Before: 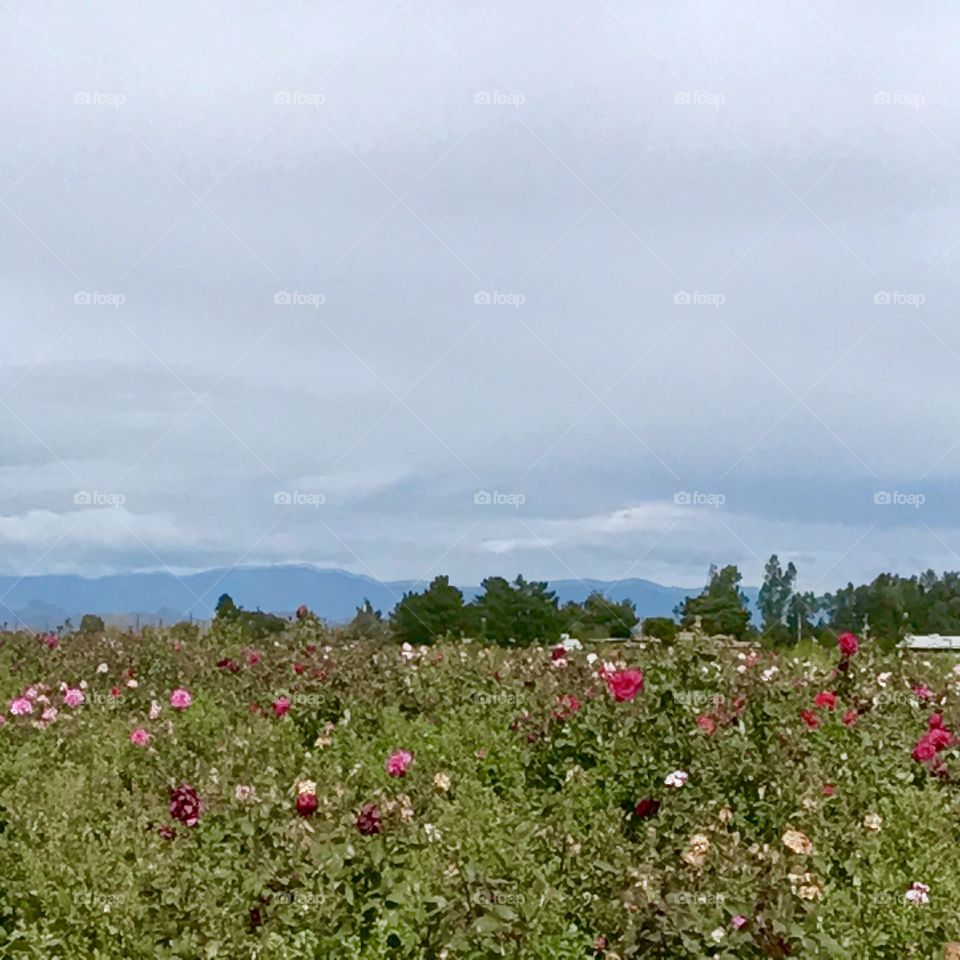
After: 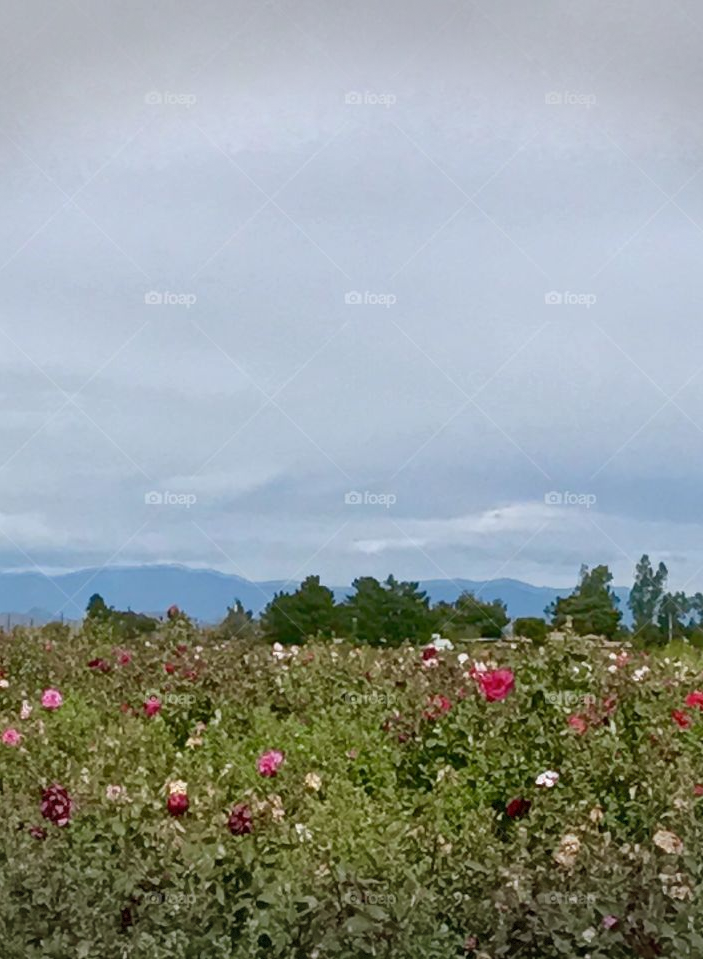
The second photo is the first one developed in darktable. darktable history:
shadows and highlights: shadows 25, highlights -25
crop: left 13.443%, right 13.31%
vignetting: fall-off start 100%, brightness -0.406, saturation -0.3, width/height ratio 1.324, dithering 8-bit output, unbound false
